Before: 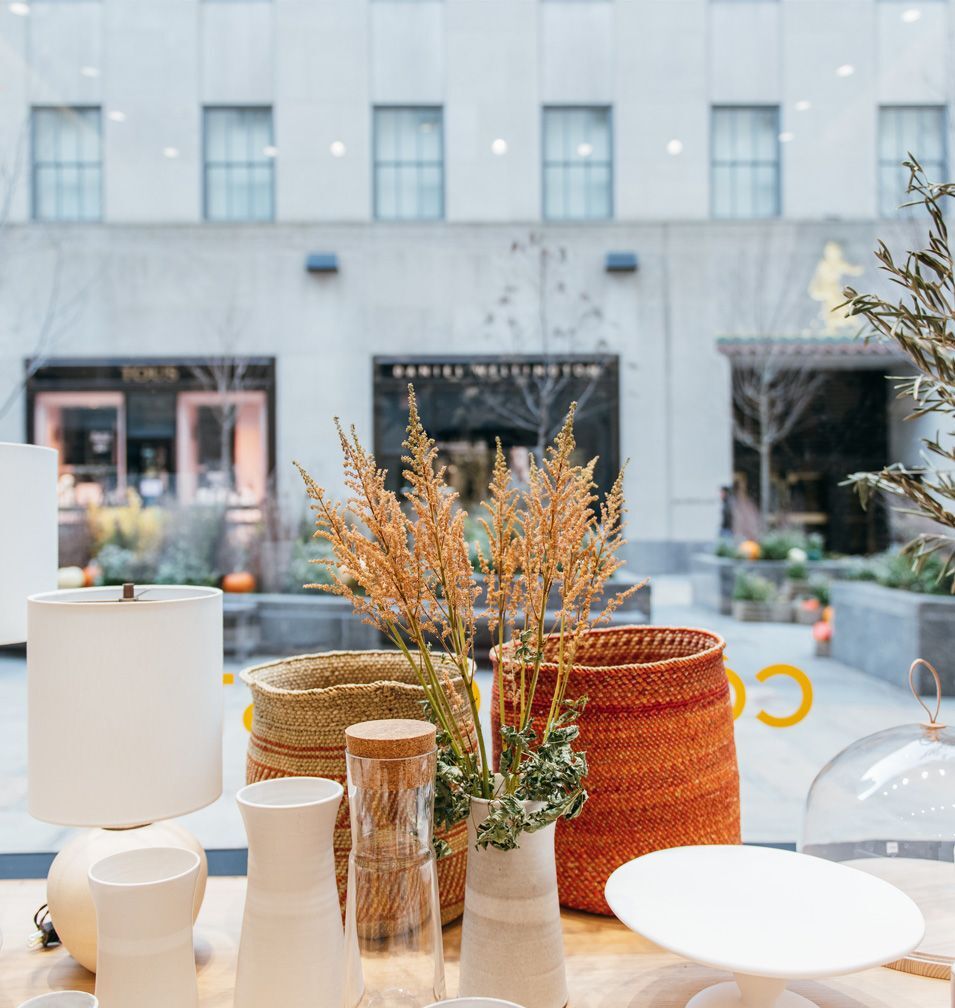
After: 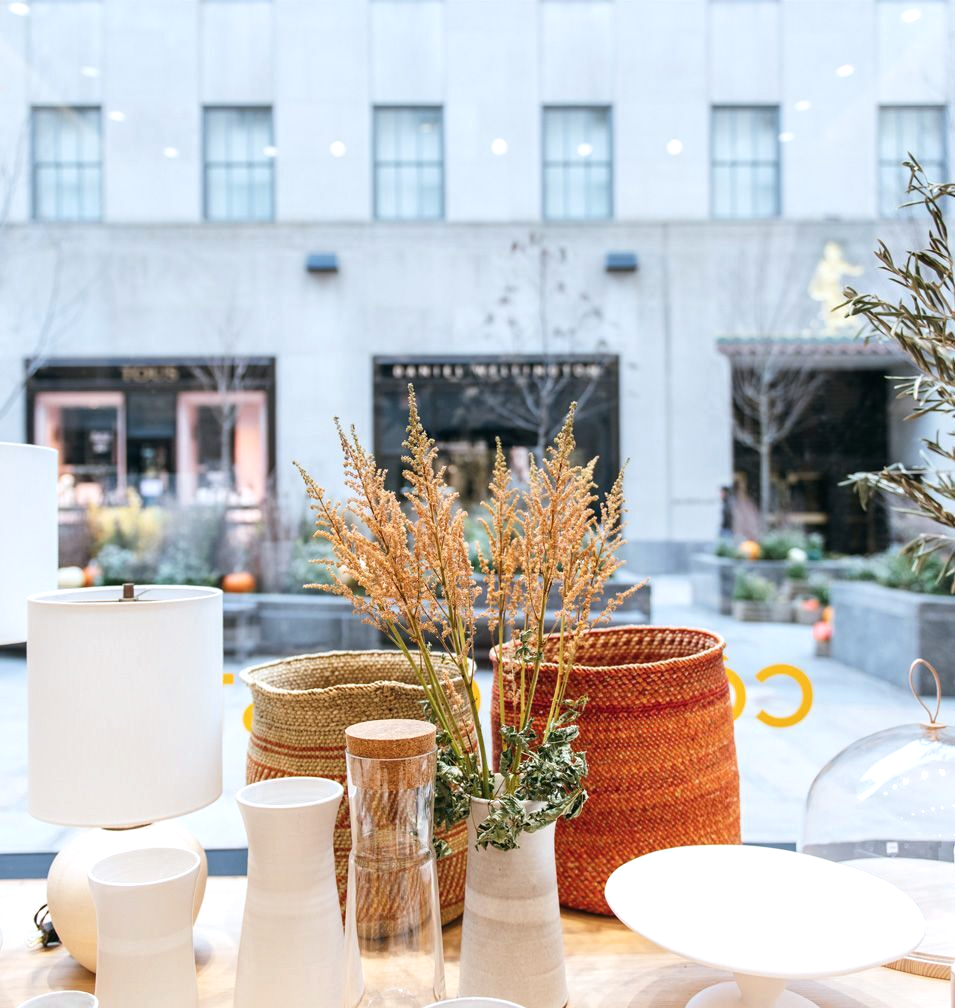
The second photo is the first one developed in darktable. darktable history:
white balance: red 0.98, blue 1.034
exposure: exposure 0.131 EV, compensate highlight preservation false
contrast brightness saturation: saturation -0.05
levels: levels [0, 0.476, 0.951]
